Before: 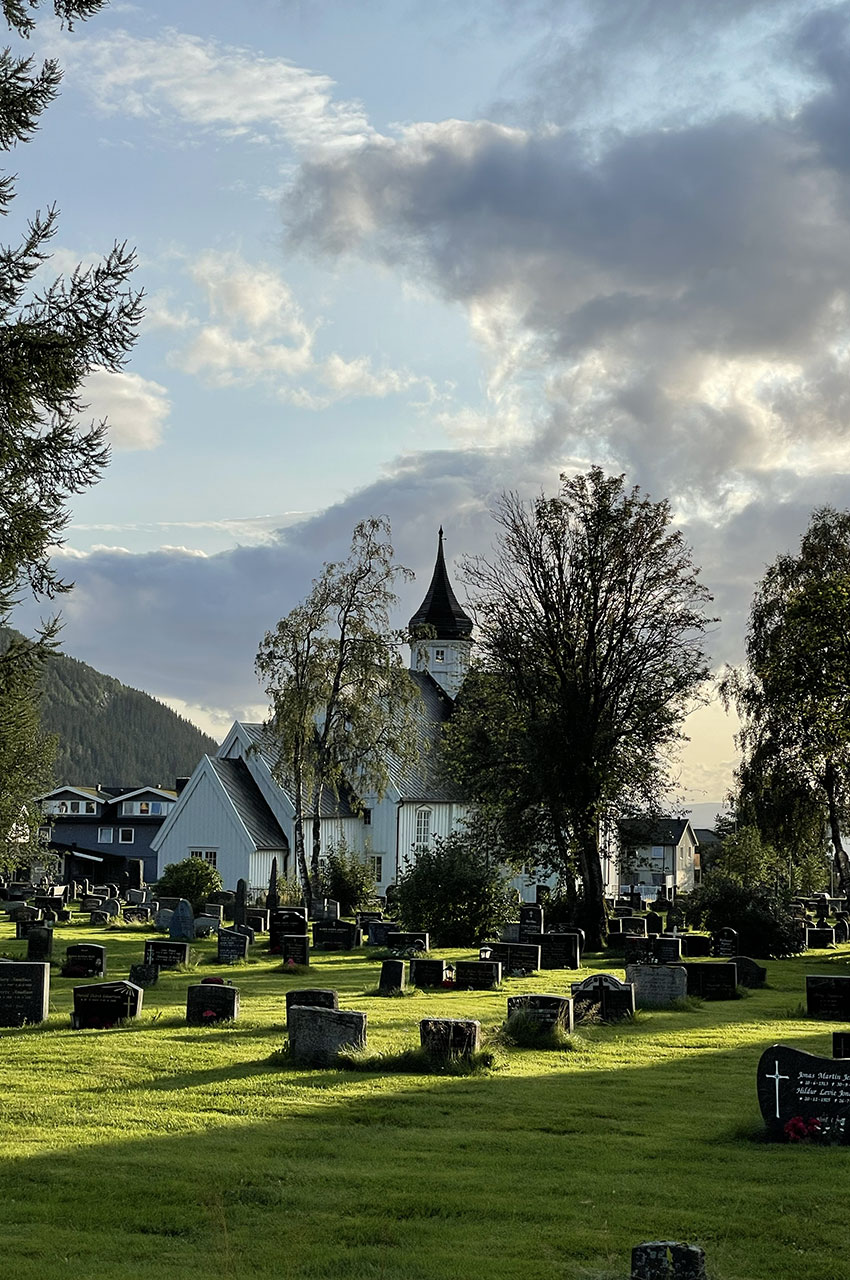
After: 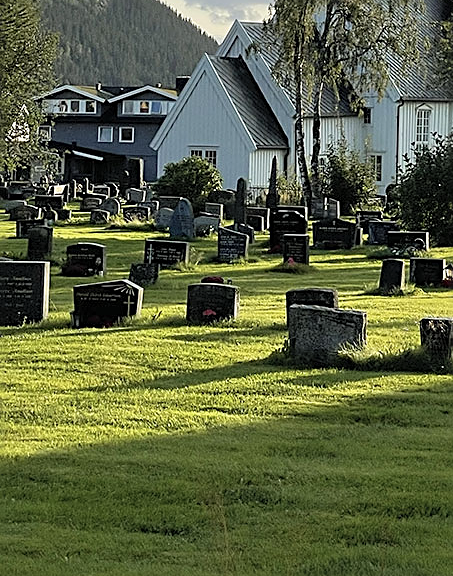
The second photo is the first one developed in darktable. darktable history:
sharpen: on, module defaults
contrast brightness saturation: brightness 0.13
crop and rotate: top 54.778%, right 46.61%, bottom 0.159%
